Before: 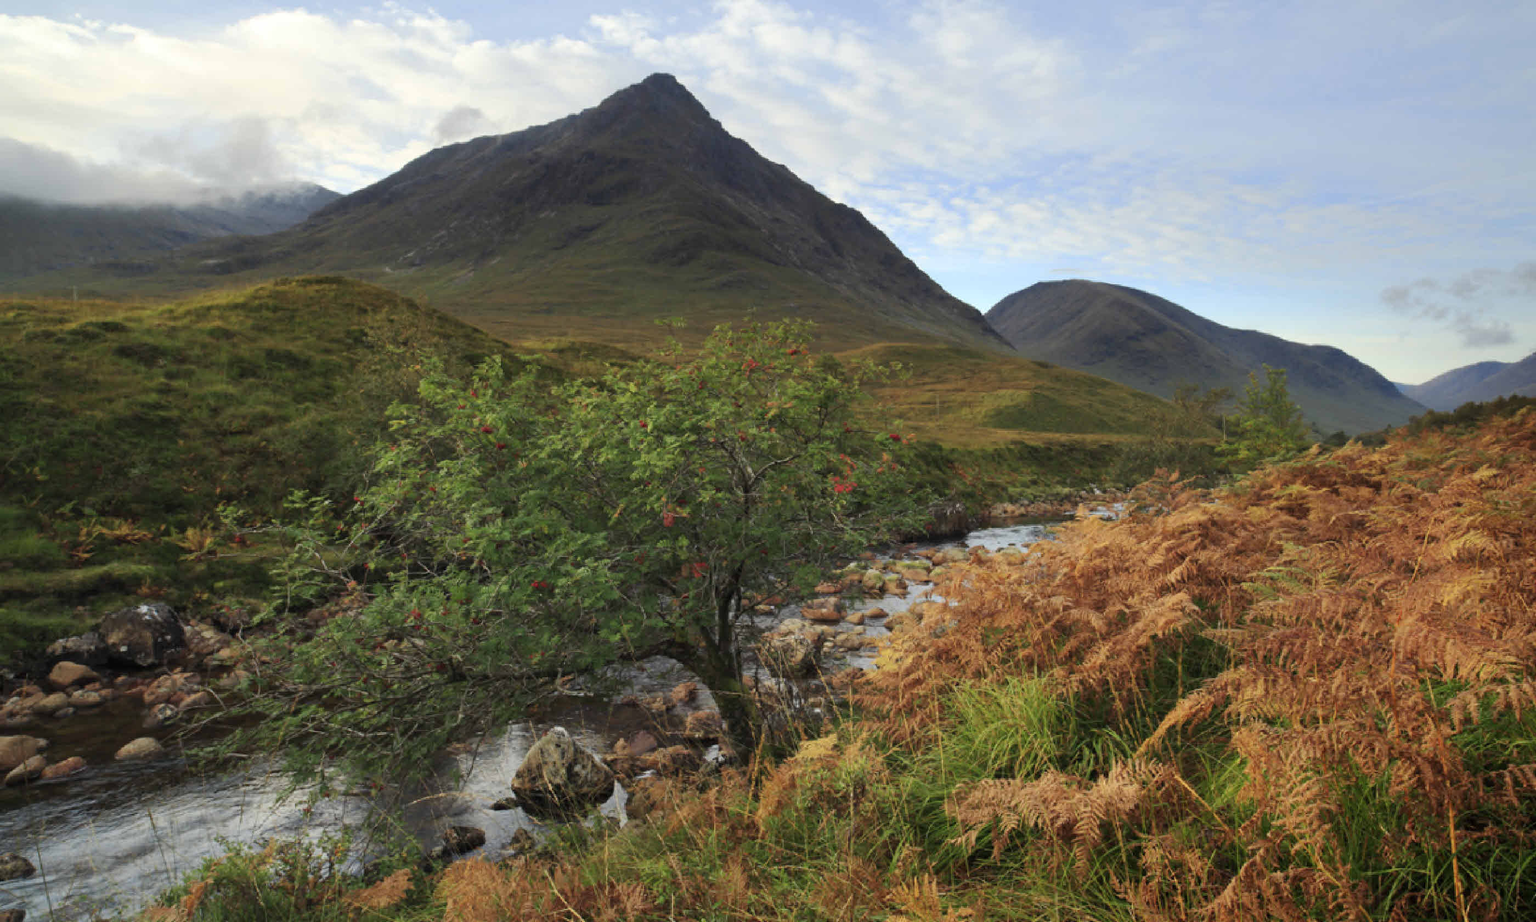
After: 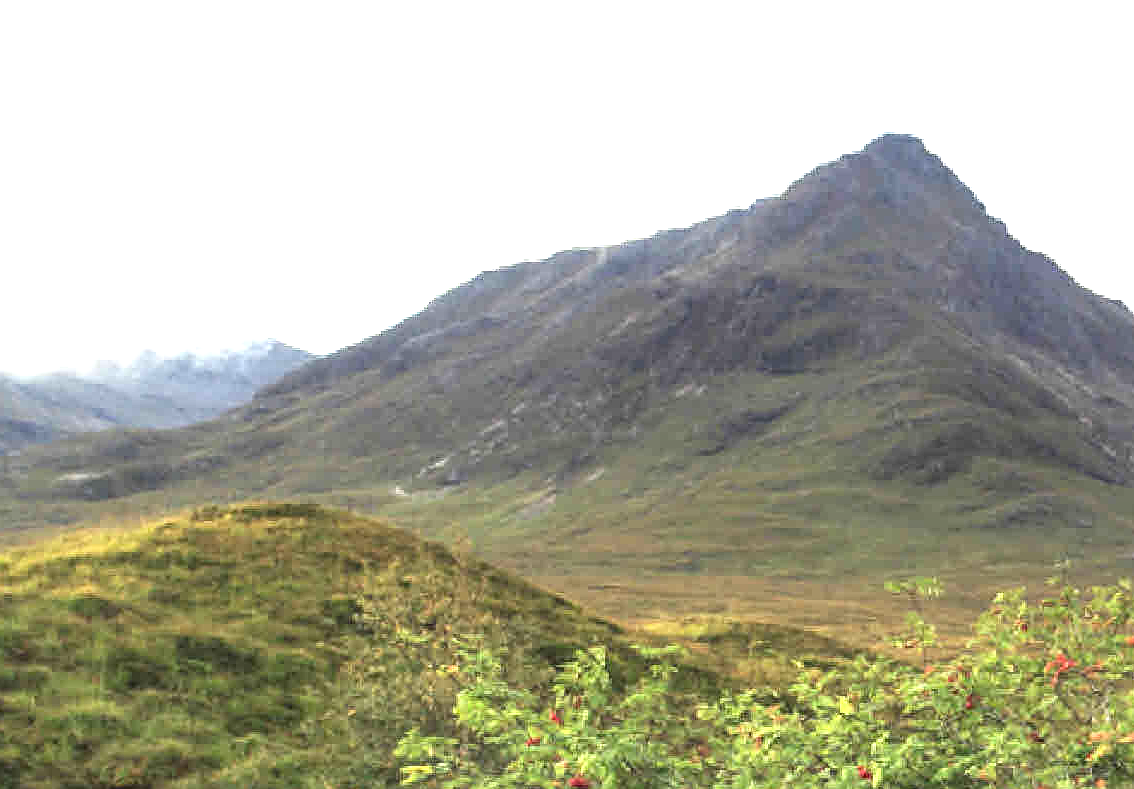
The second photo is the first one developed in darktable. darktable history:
exposure: black level correction 0, exposure 1.441 EV, compensate exposure bias true, compensate highlight preservation false
sharpen: on, module defaults
contrast brightness saturation: contrast 0.099, brightness 0.037, saturation 0.092
crop and rotate: left 11.005%, top 0.048%, right 48.463%, bottom 52.946%
local contrast: on, module defaults
